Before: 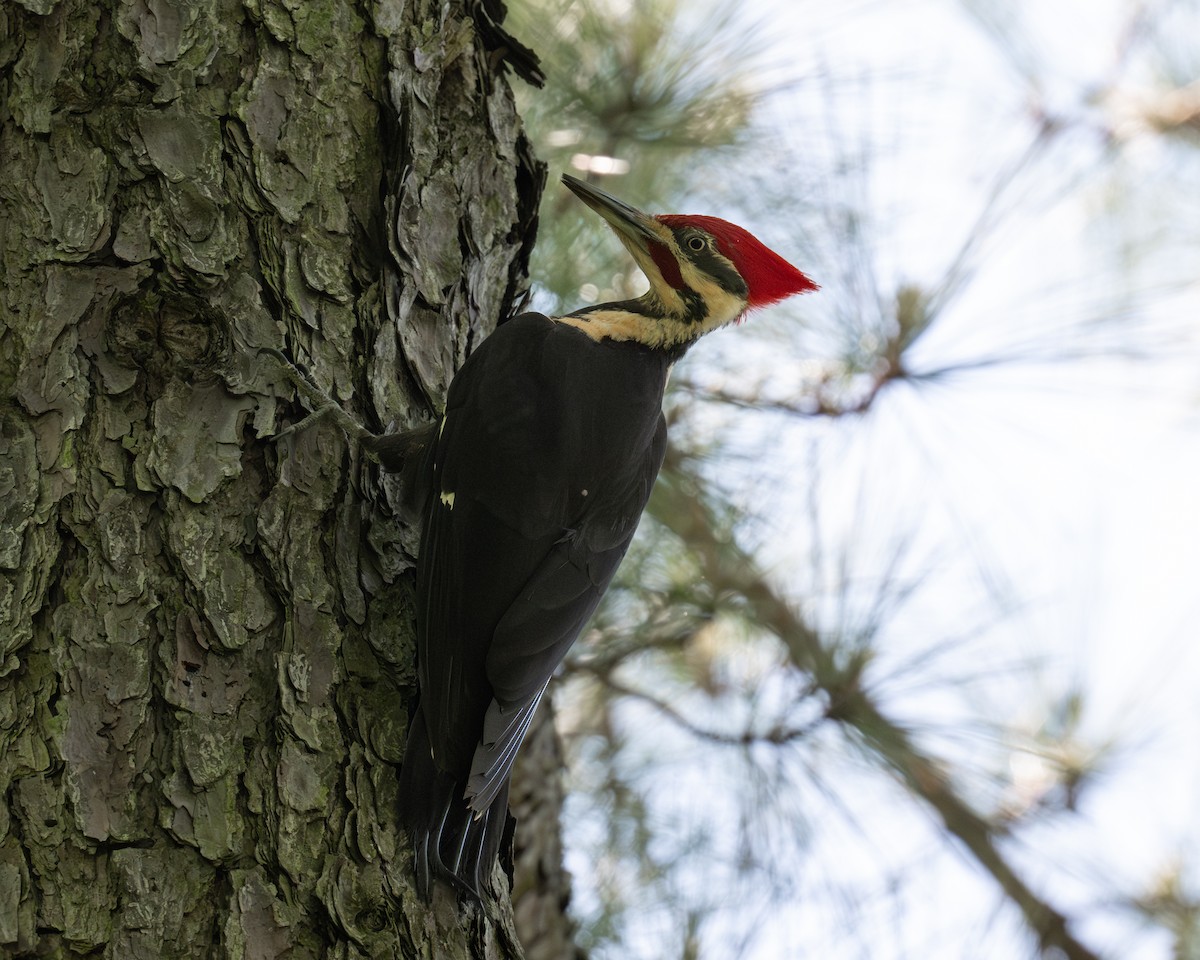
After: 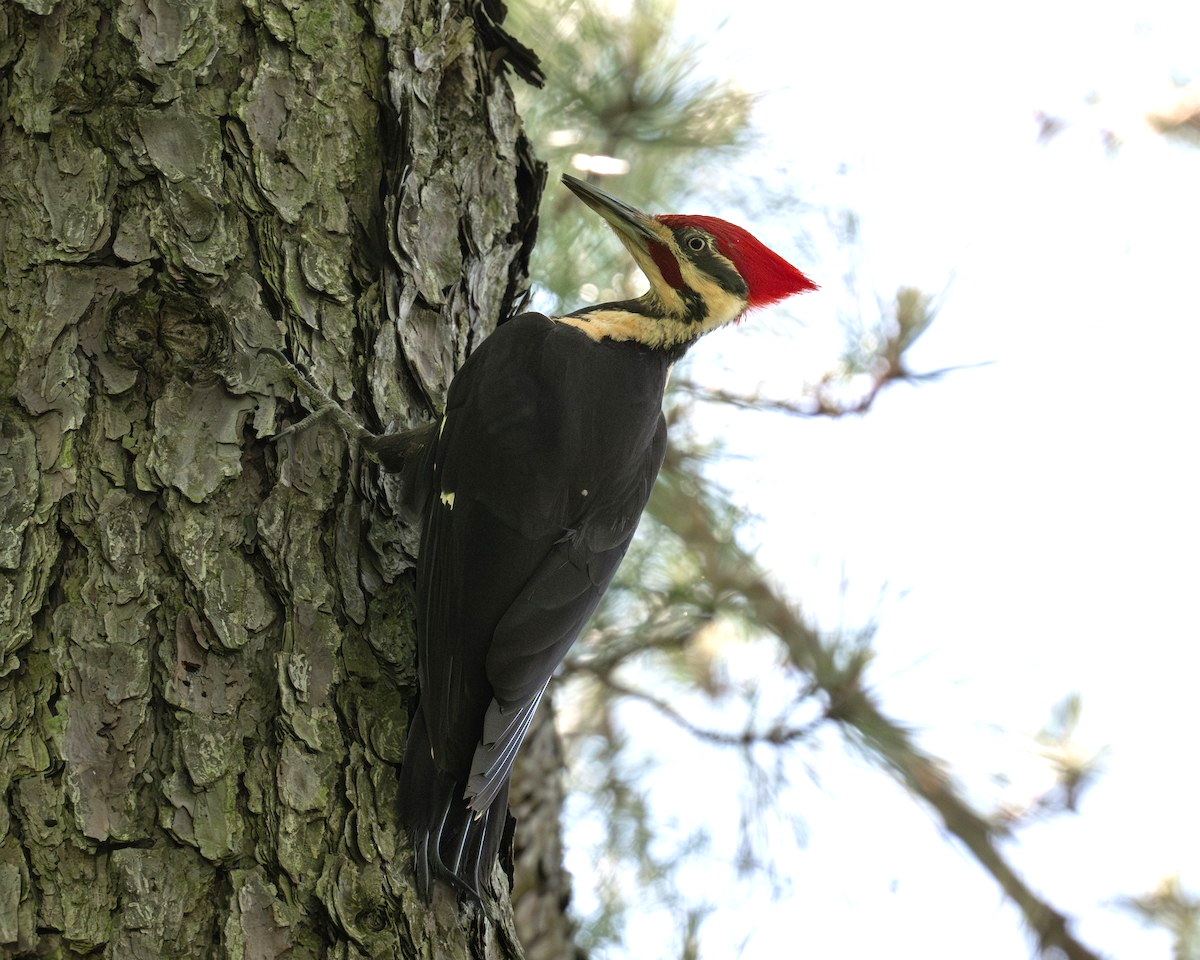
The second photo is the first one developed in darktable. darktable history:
exposure: black level correction 0, exposure 0.691 EV, compensate exposure bias true, compensate highlight preservation false
